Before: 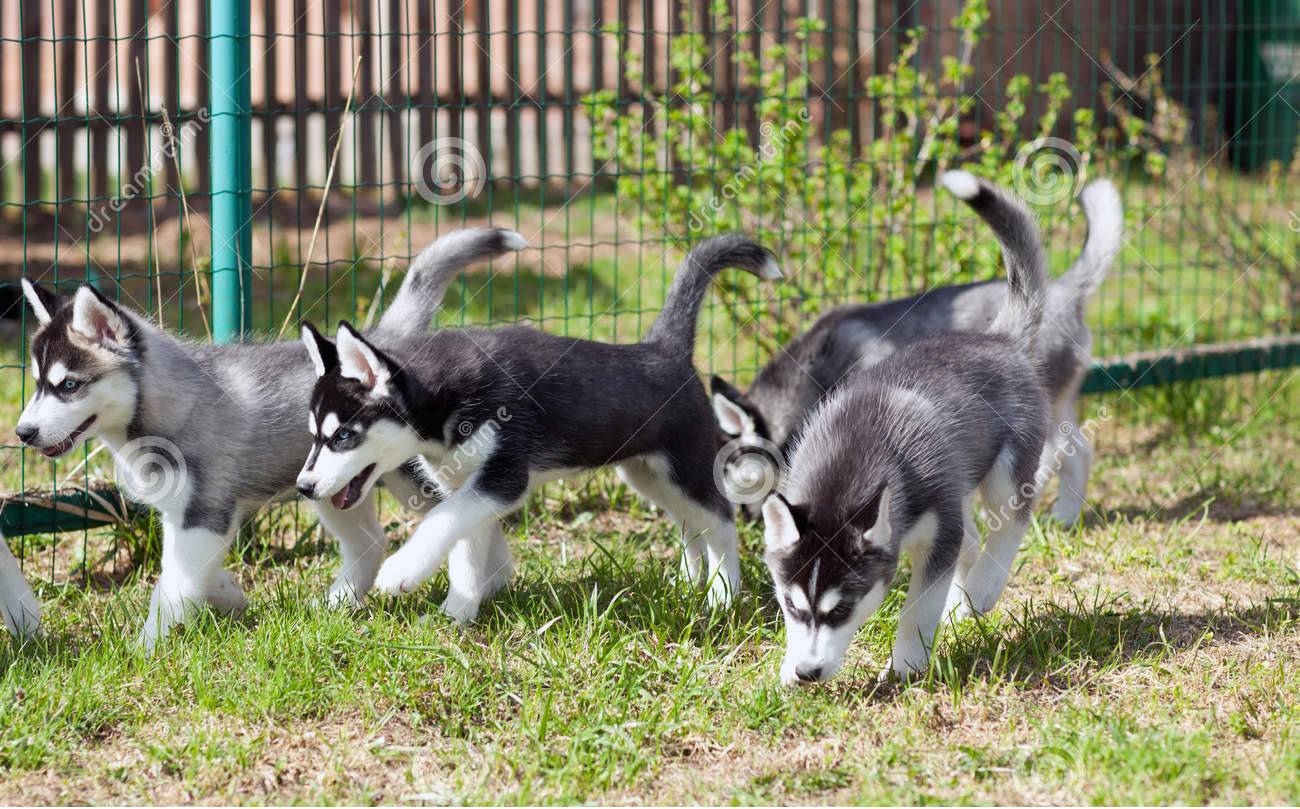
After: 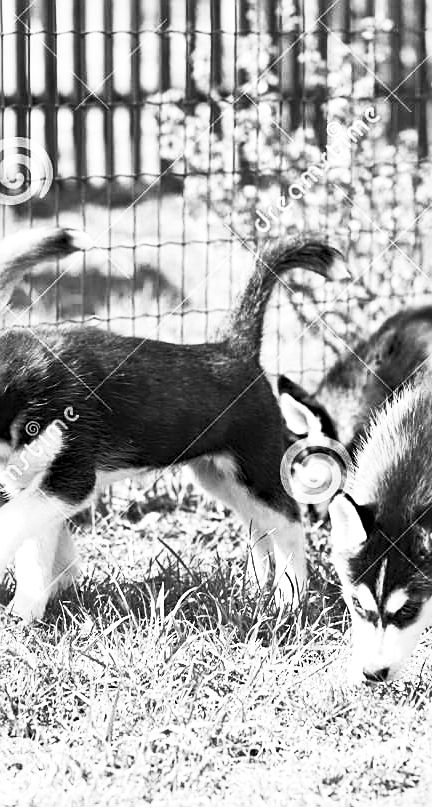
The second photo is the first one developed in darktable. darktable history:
crop: left 33.36%, right 33.36%
exposure: exposure 0.127 EV, compensate highlight preservation false
haze removal: compatibility mode true, adaptive false
velvia: strength 17%
sharpen: on, module defaults
local contrast: mode bilateral grid, contrast 20, coarseness 50, detail 130%, midtone range 0.2
contrast brightness saturation: contrast 0.53, brightness 0.47, saturation -1
